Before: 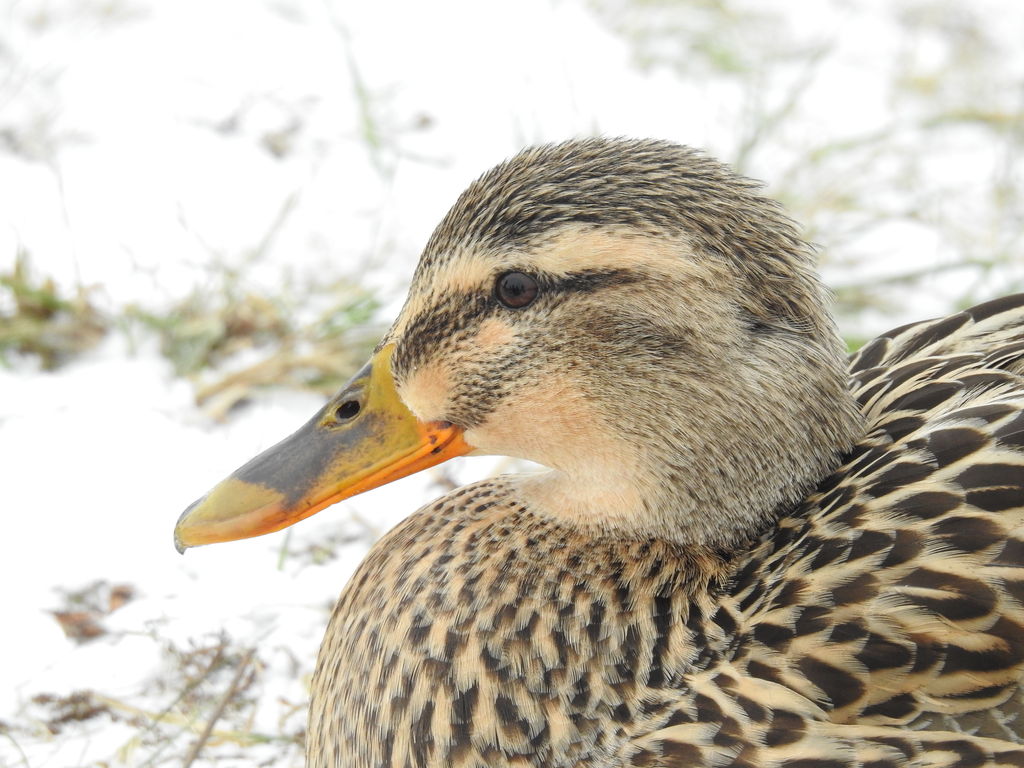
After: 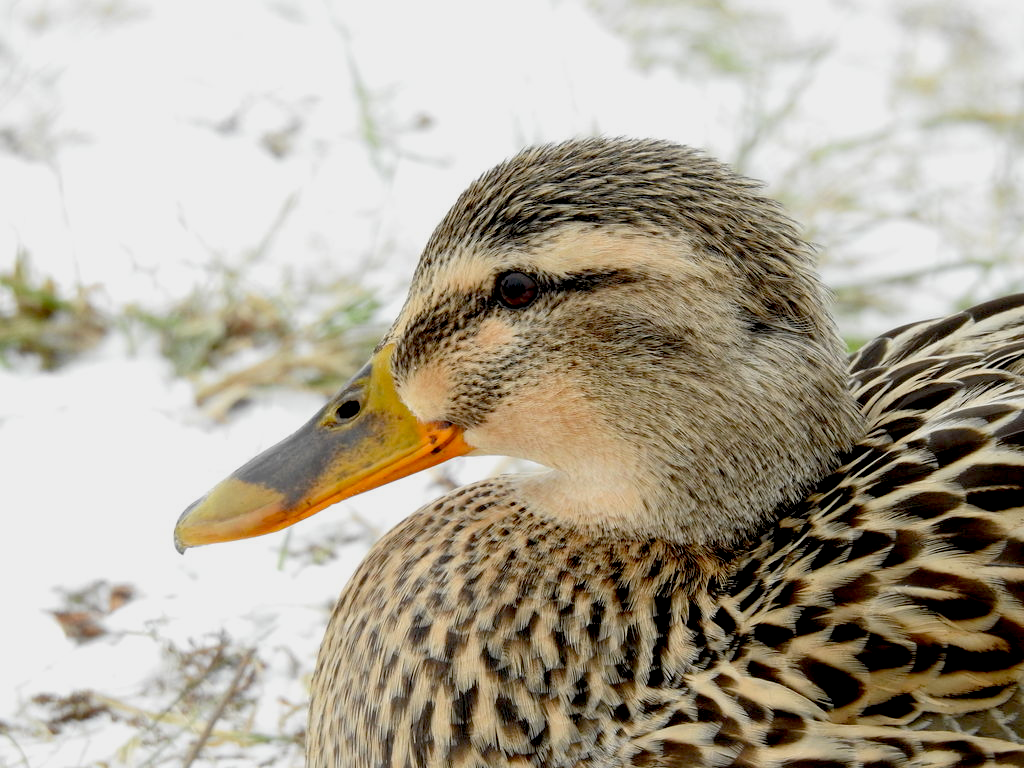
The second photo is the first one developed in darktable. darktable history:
exposure: black level correction 0.045, exposure -0.235 EV, compensate highlight preservation false
